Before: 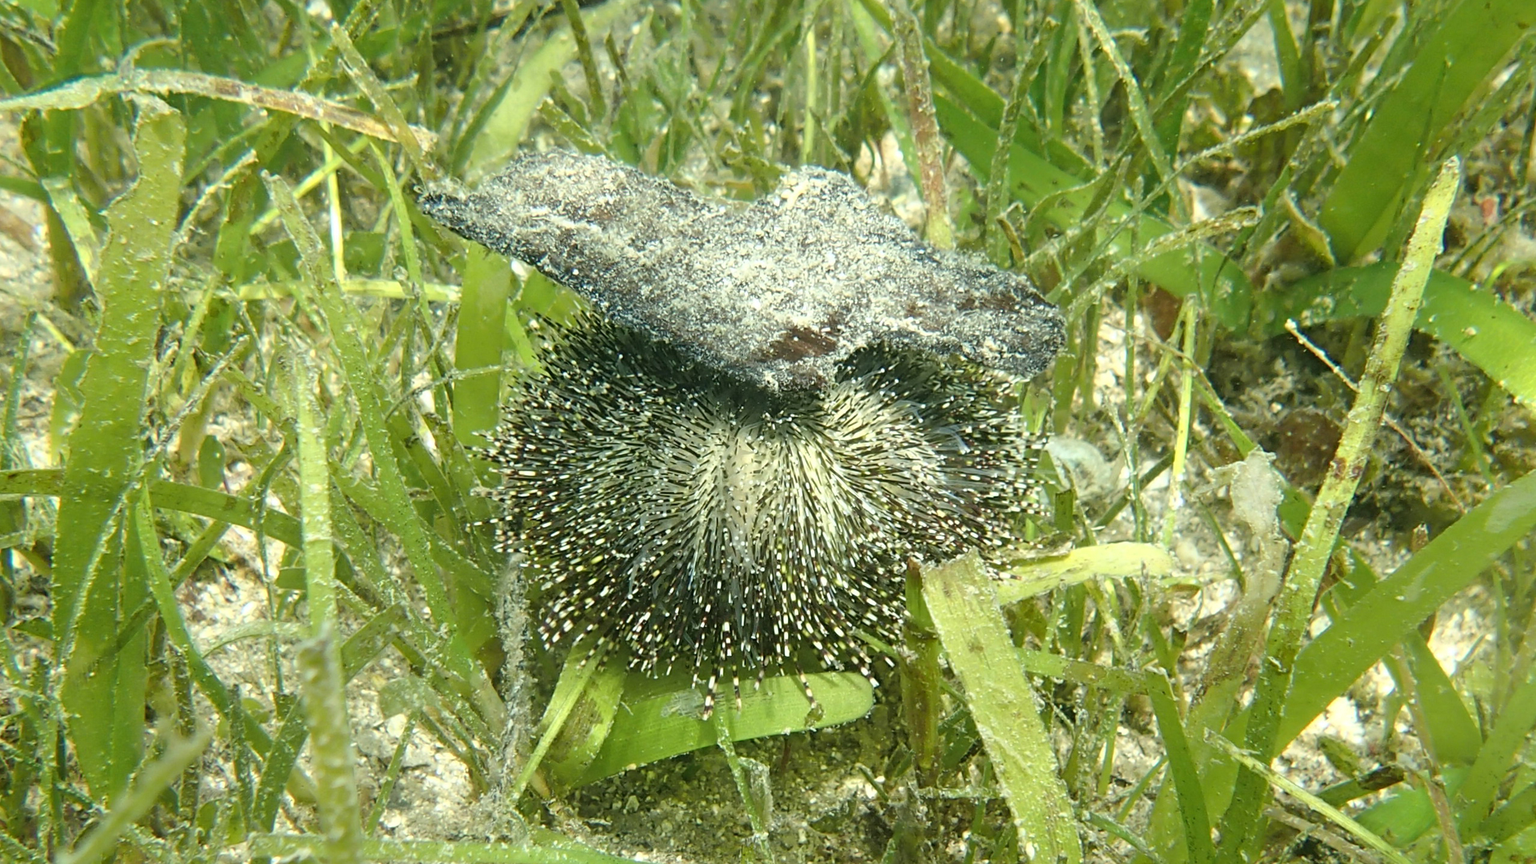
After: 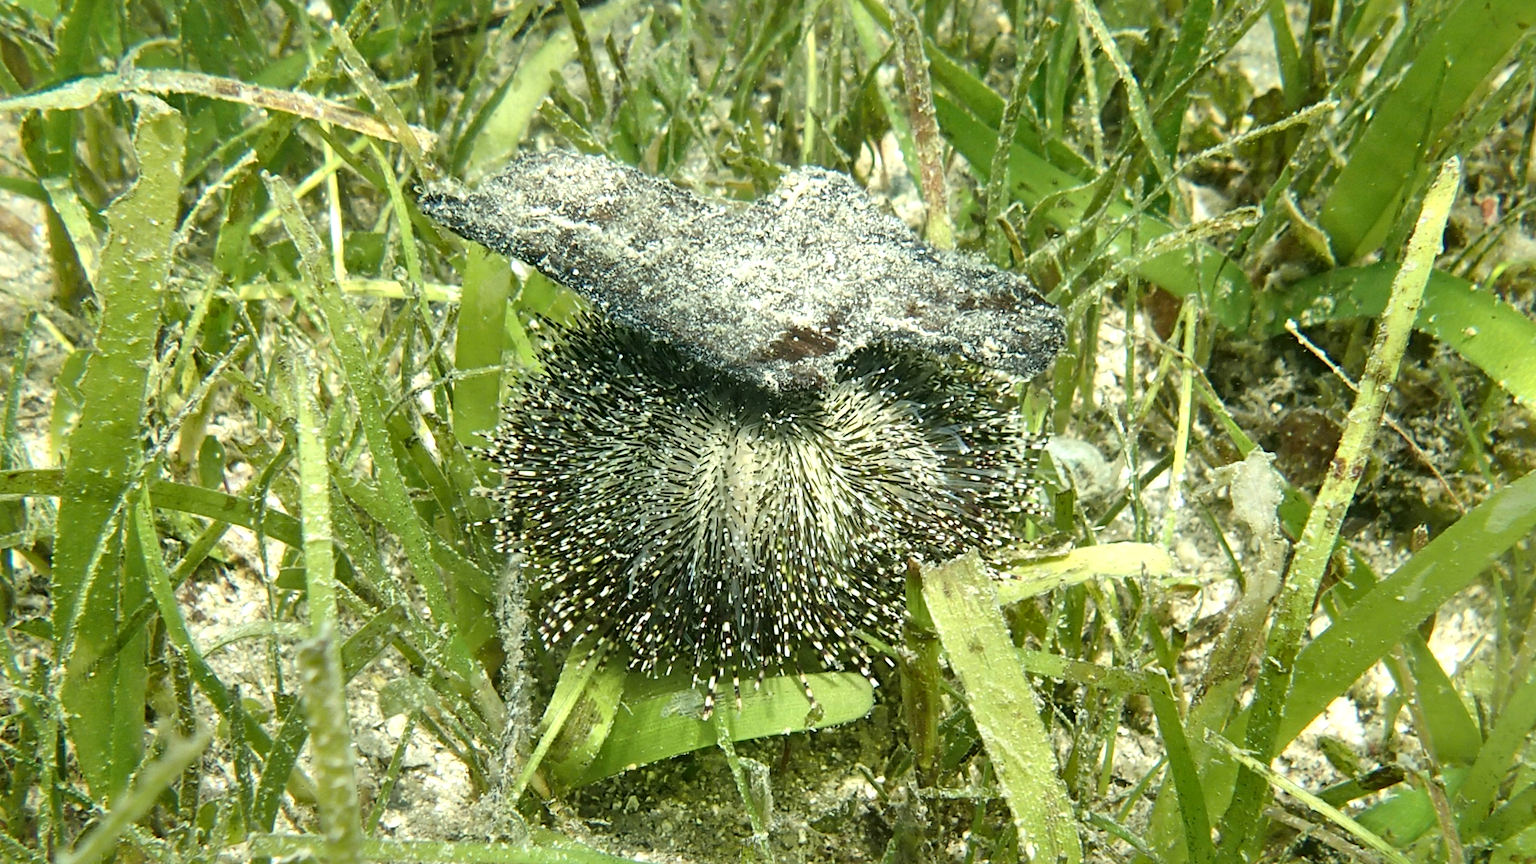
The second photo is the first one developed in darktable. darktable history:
local contrast: mode bilateral grid, contrast 25, coarseness 60, detail 150%, midtone range 0.2
